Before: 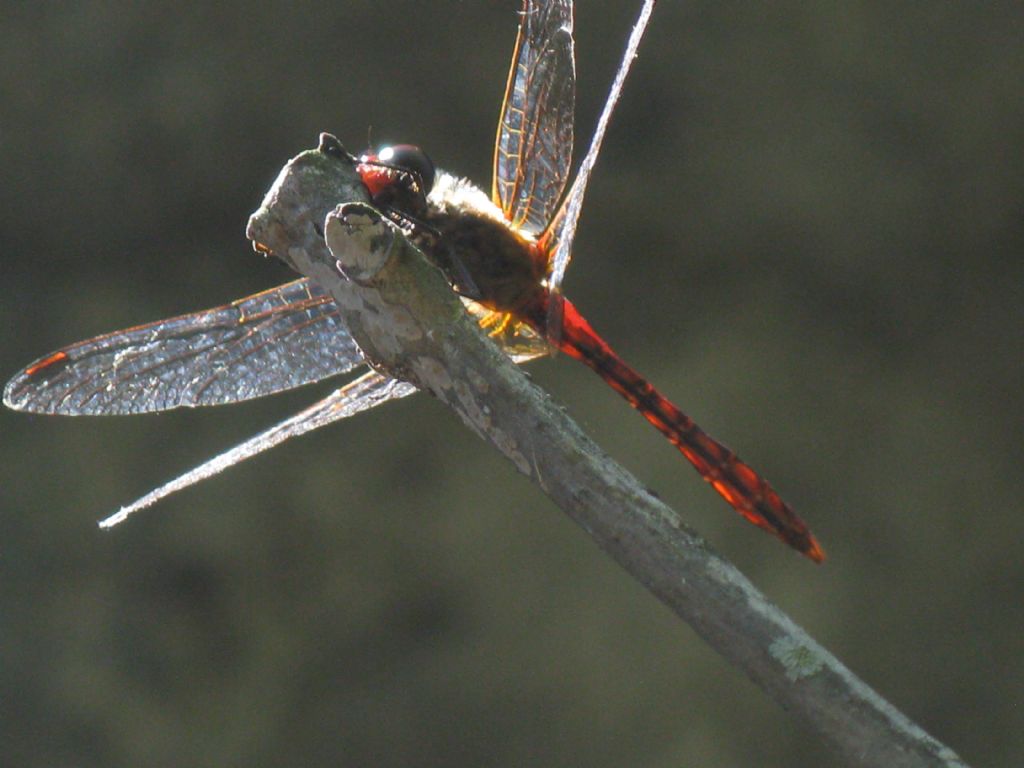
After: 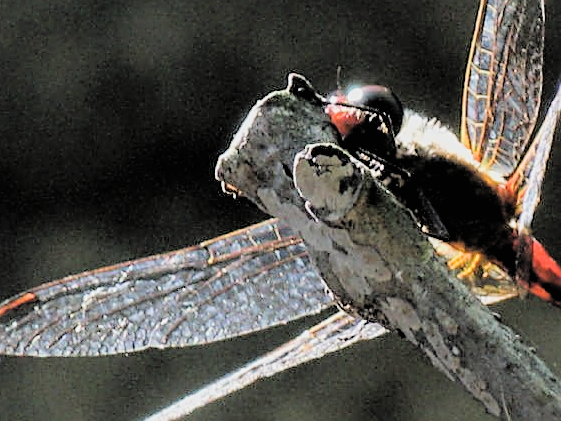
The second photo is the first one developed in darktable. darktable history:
contrast equalizer: octaves 7, y [[0.509, 0.514, 0.523, 0.542, 0.578, 0.603], [0.5 ×6], [0.509, 0.514, 0.523, 0.542, 0.578, 0.603], [0.001, 0.002, 0.003, 0.005, 0.01, 0.013], [0.001, 0.002, 0.003, 0.005, 0.01, 0.013]]
exposure: exposure -0.044 EV, compensate highlight preservation false
crop and rotate: left 3.054%, top 7.707%, right 42.15%, bottom 37.461%
tone equalizer: -8 EV -0.379 EV, -7 EV -0.407 EV, -6 EV -0.322 EV, -5 EV -0.237 EV, -3 EV 0.188 EV, -2 EV 0.338 EV, -1 EV 0.365 EV, +0 EV 0.408 EV, mask exposure compensation -0.503 EV
contrast brightness saturation: brightness 0.149
sharpen: on, module defaults
filmic rgb: black relative exposure -2.78 EV, white relative exposure 4.56 EV, hardness 1.73, contrast 1.256
